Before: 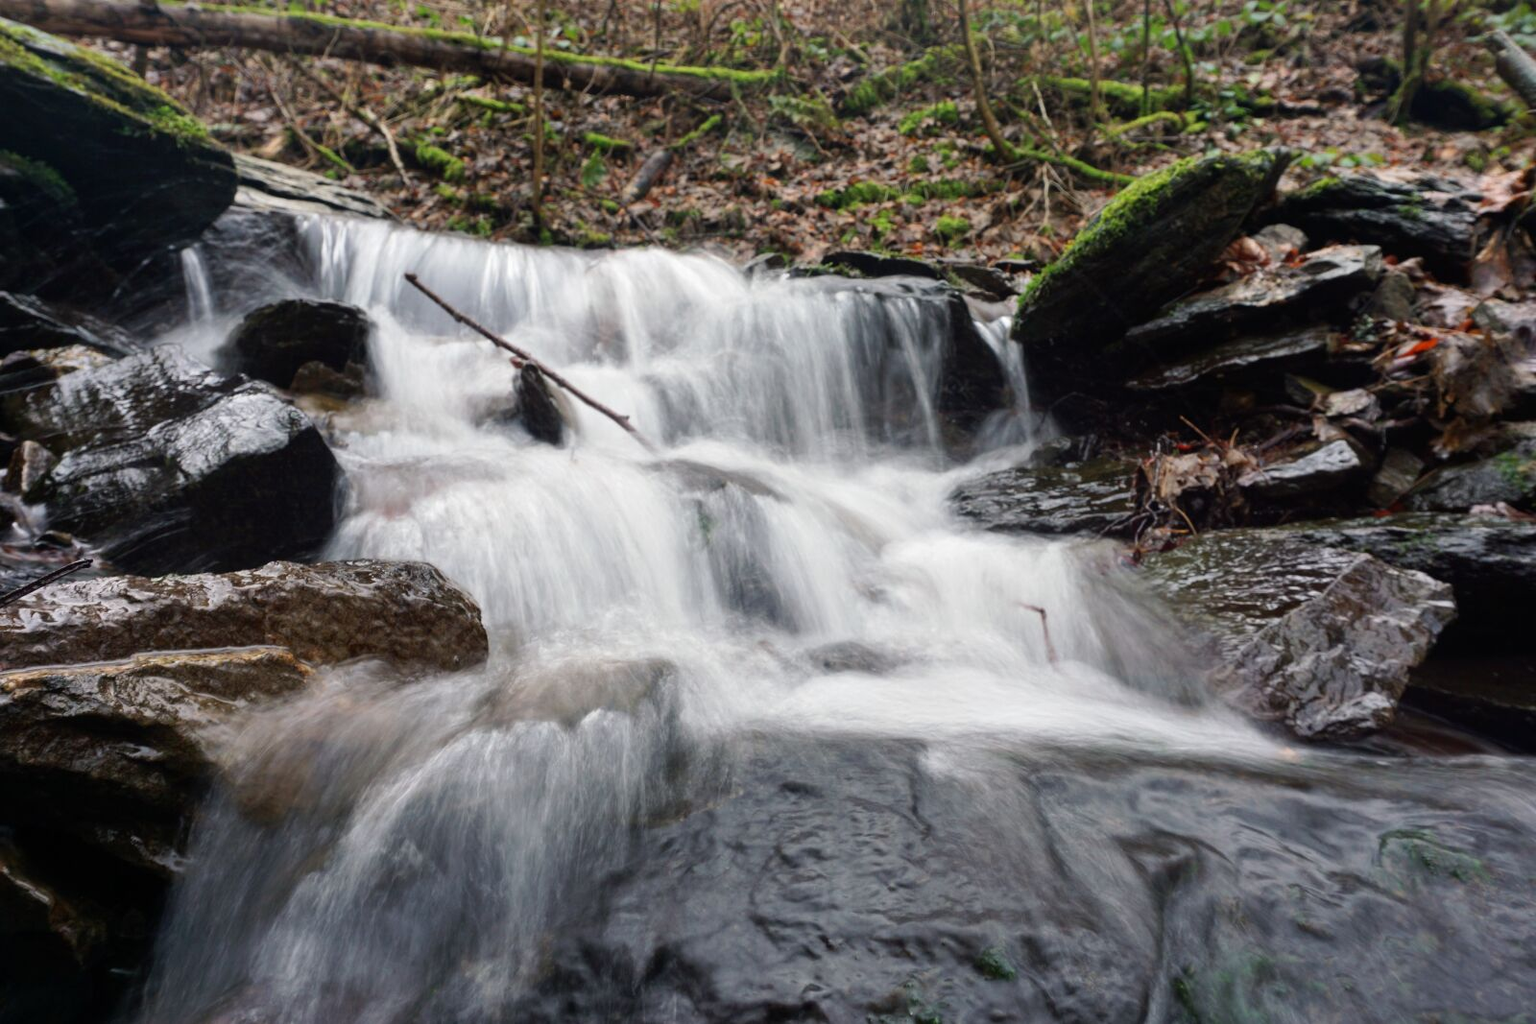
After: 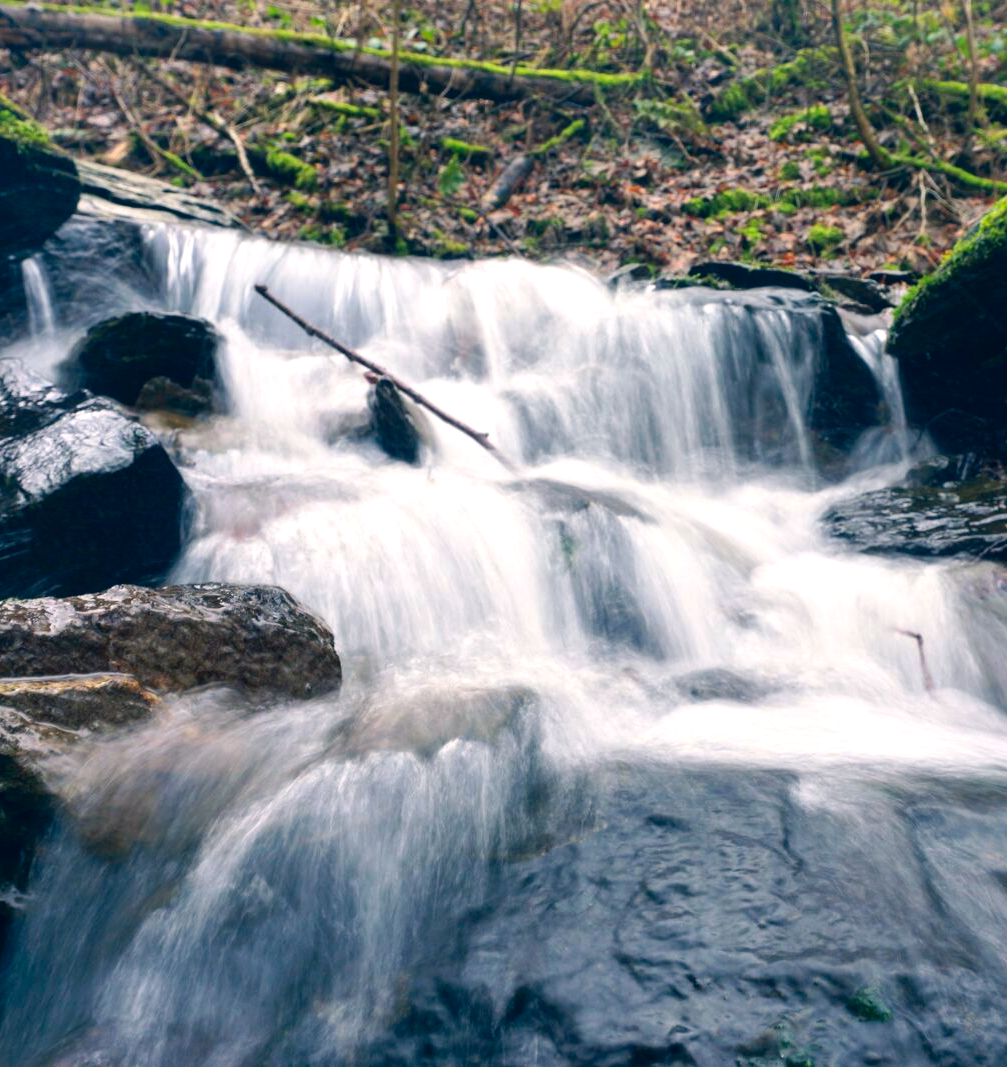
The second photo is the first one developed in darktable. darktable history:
crop: left 10.484%, right 26.54%
color calibration: output R [0.972, 0.068, -0.094, 0], output G [-0.178, 1.216, -0.086, 0], output B [0.095, -0.136, 0.98, 0], x 0.37, y 0.382, temperature 4309.96 K
color correction: highlights a* 10.37, highlights b* 13.9, shadows a* -10.17, shadows b* -14.89
exposure: black level correction 0.001, exposure 0.498 EV, compensate highlight preservation false
